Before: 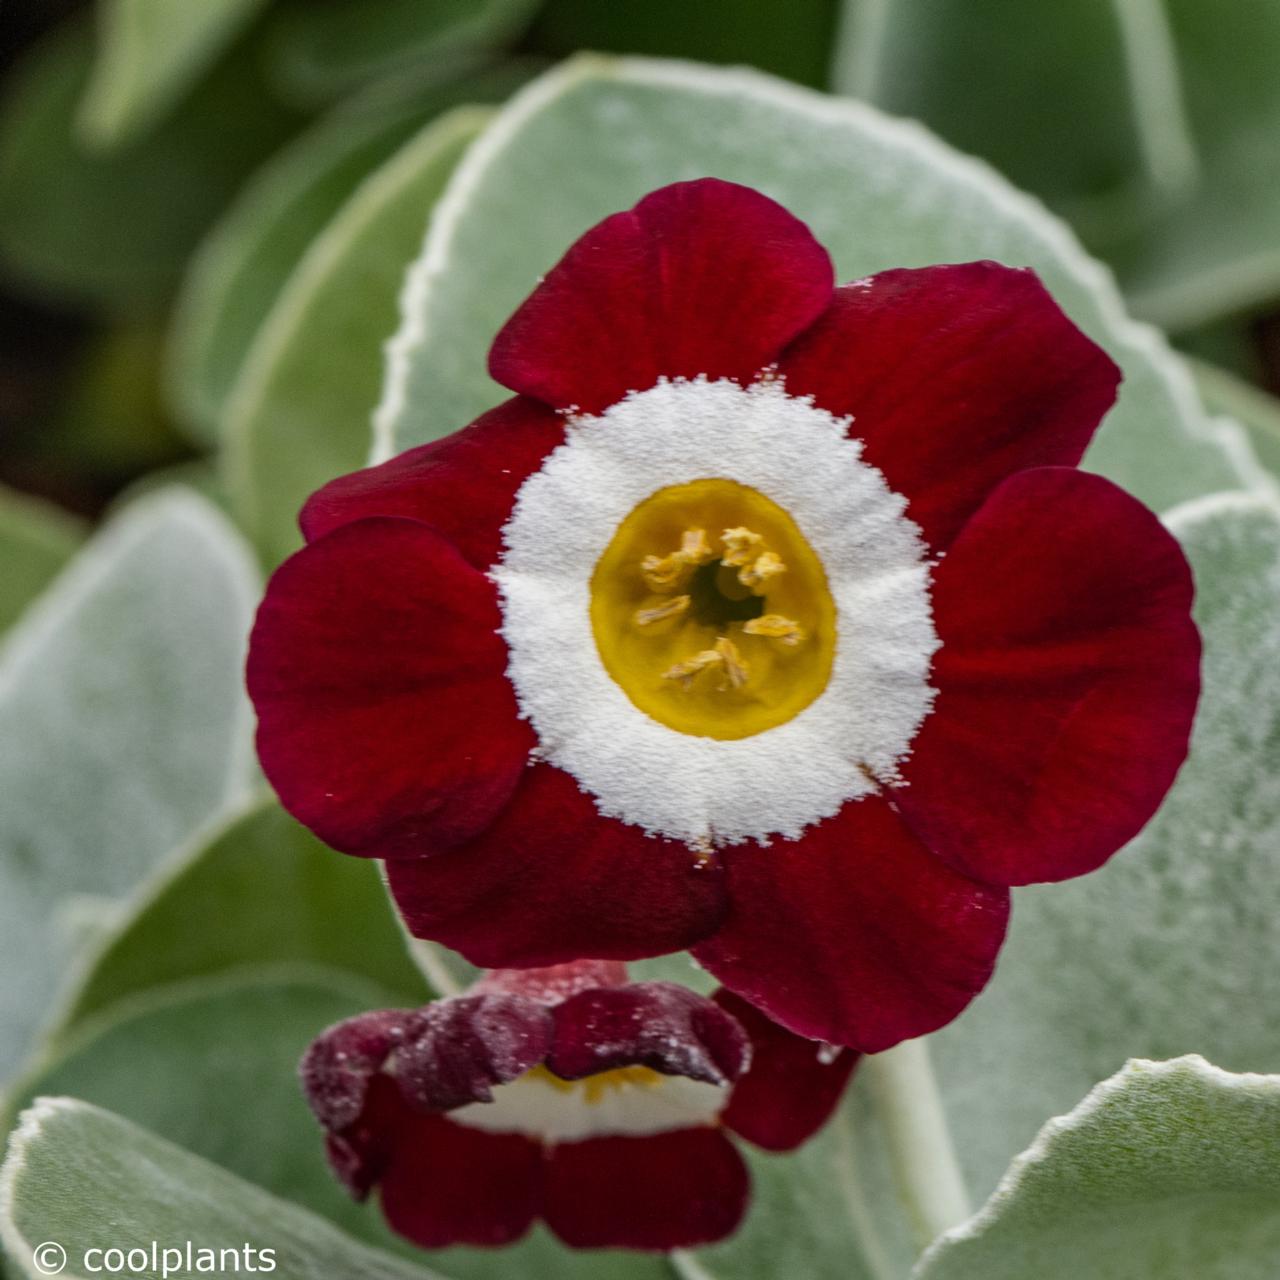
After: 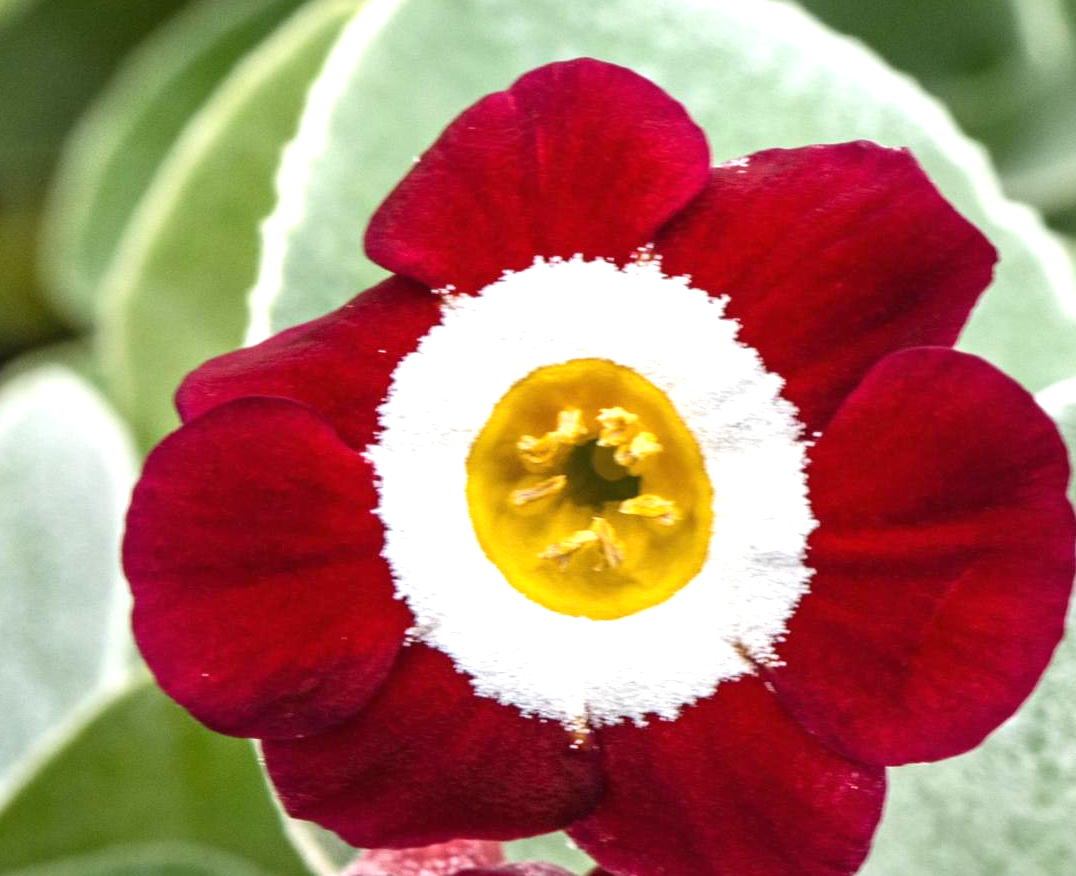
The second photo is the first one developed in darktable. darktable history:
crop and rotate: left 9.709%, top 9.387%, right 6.198%, bottom 22.107%
exposure: black level correction 0, exposure 1.199 EV, compensate exposure bias true, compensate highlight preservation false
